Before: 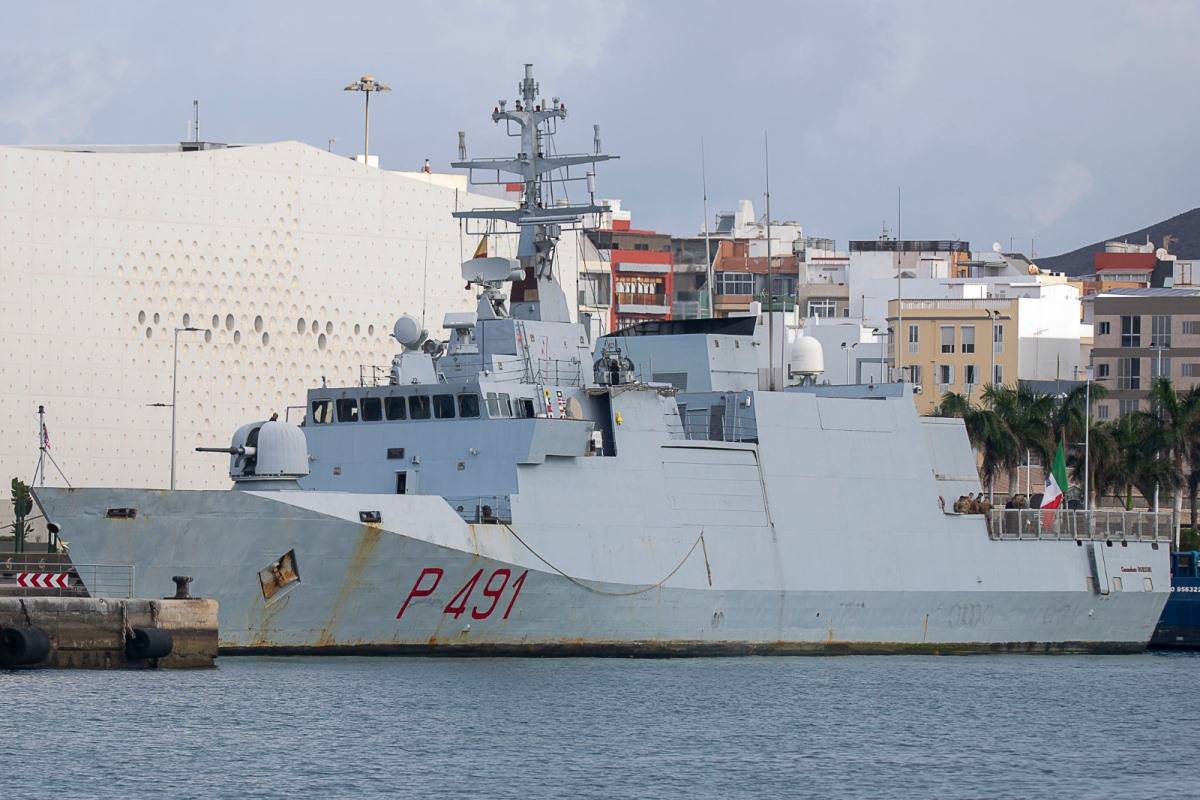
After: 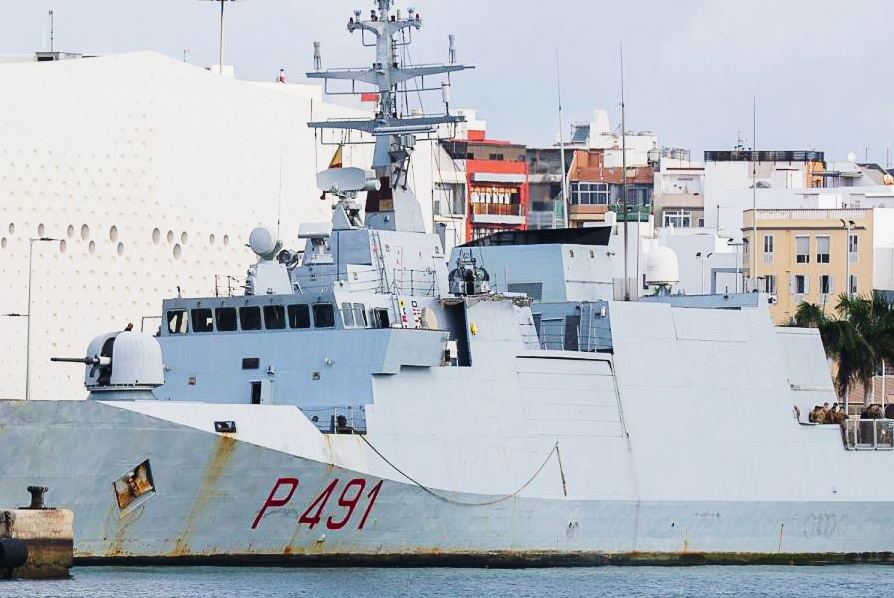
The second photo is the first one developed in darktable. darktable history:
crop and rotate: left 12.12%, top 11.372%, right 13.326%, bottom 13.866%
tone curve: curves: ch0 [(0.003, 0.023) (0.071, 0.052) (0.249, 0.201) (0.466, 0.557) (0.625, 0.761) (0.783, 0.9) (0.994, 0.968)]; ch1 [(0, 0) (0.262, 0.227) (0.417, 0.386) (0.469, 0.467) (0.502, 0.498) (0.531, 0.521) (0.576, 0.586) (0.612, 0.634) (0.634, 0.68) (0.686, 0.728) (0.994, 0.987)]; ch2 [(0, 0) (0.262, 0.188) (0.385, 0.353) (0.427, 0.424) (0.495, 0.493) (0.518, 0.544) (0.55, 0.579) (0.595, 0.621) (0.644, 0.748) (1, 1)], preserve colors none
